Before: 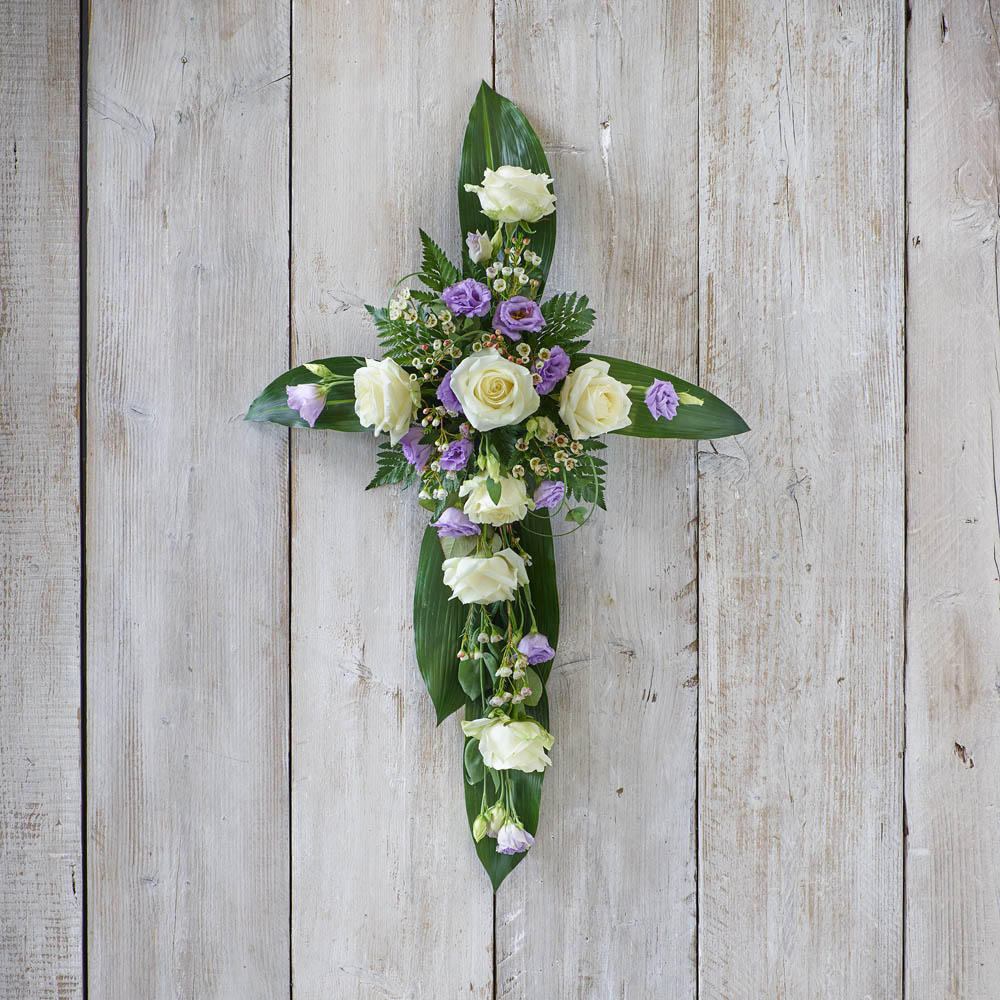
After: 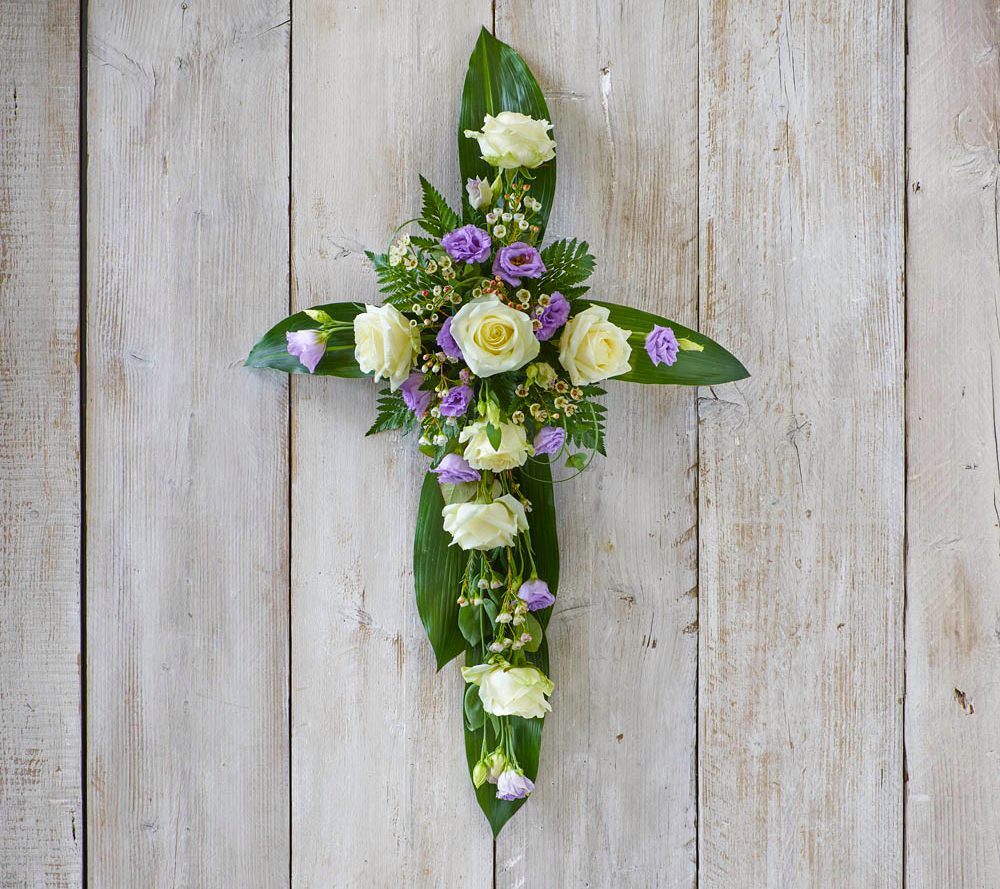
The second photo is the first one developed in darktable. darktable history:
crop and rotate: top 5.444%, bottom 5.611%
color balance rgb: shadows lift › chroma 3.712%, shadows lift › hue 89.96°, power › chroma 0.274%, power › hue 62.32°, perceptual saturation grading › global saturation 25.812%, global vibrance 20%
